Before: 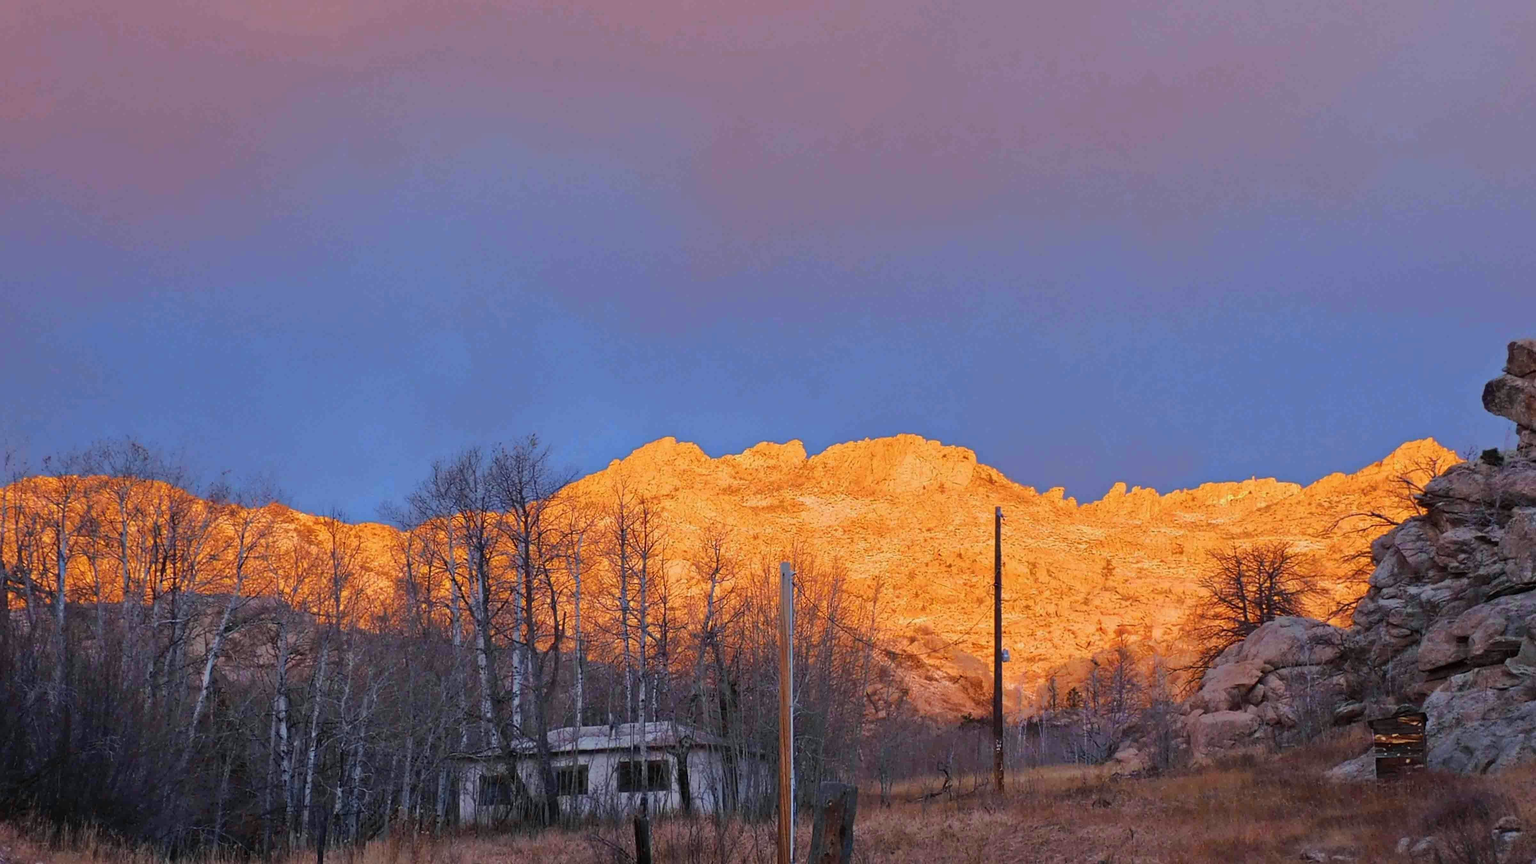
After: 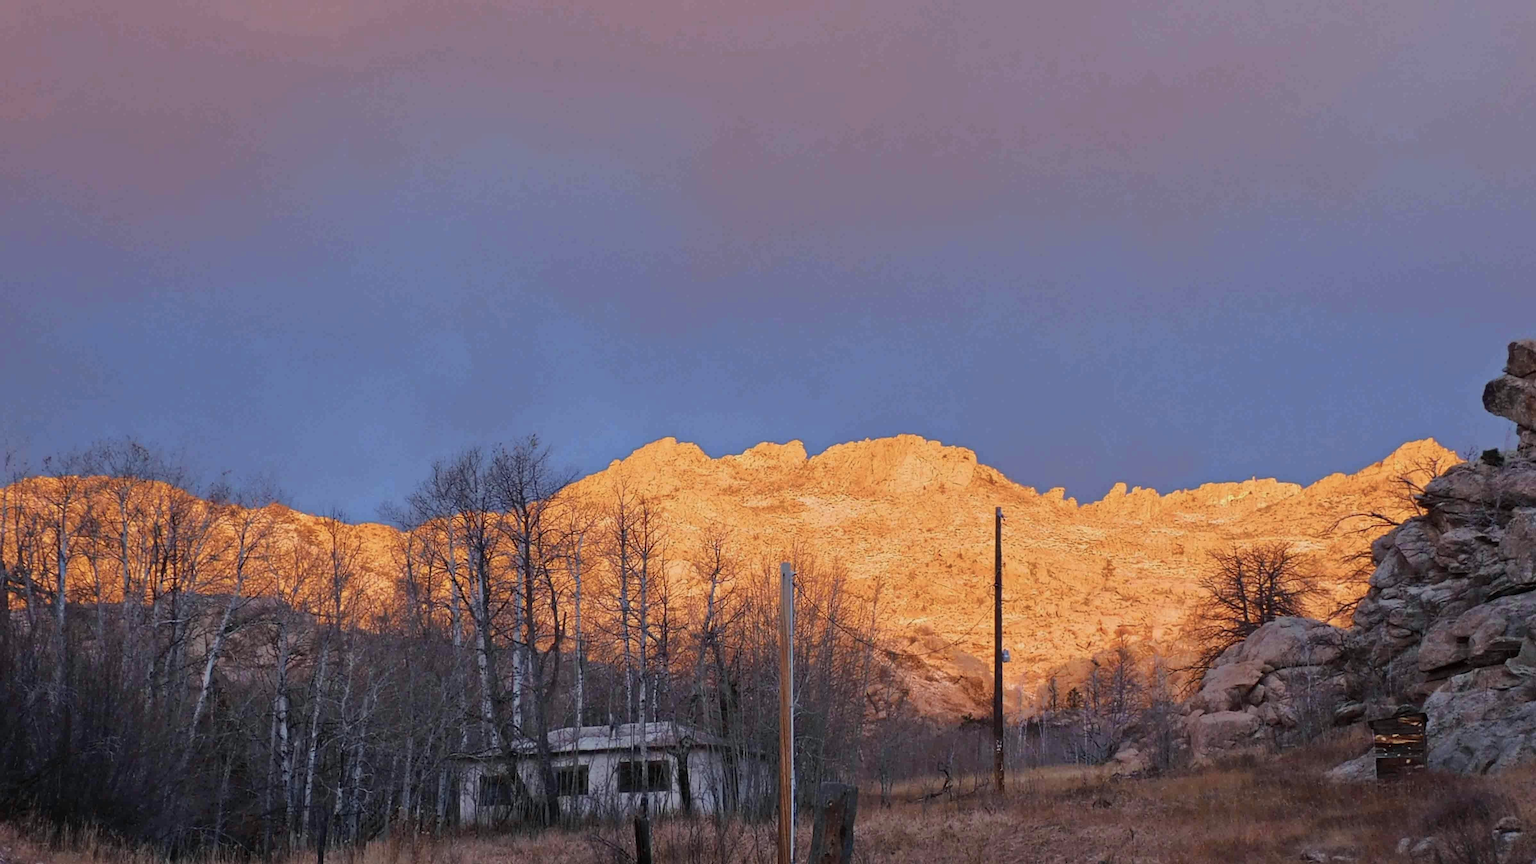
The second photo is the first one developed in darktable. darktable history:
contrast brightness saturation: contrast 0.06, brightness -0.012, saturation -0.23
